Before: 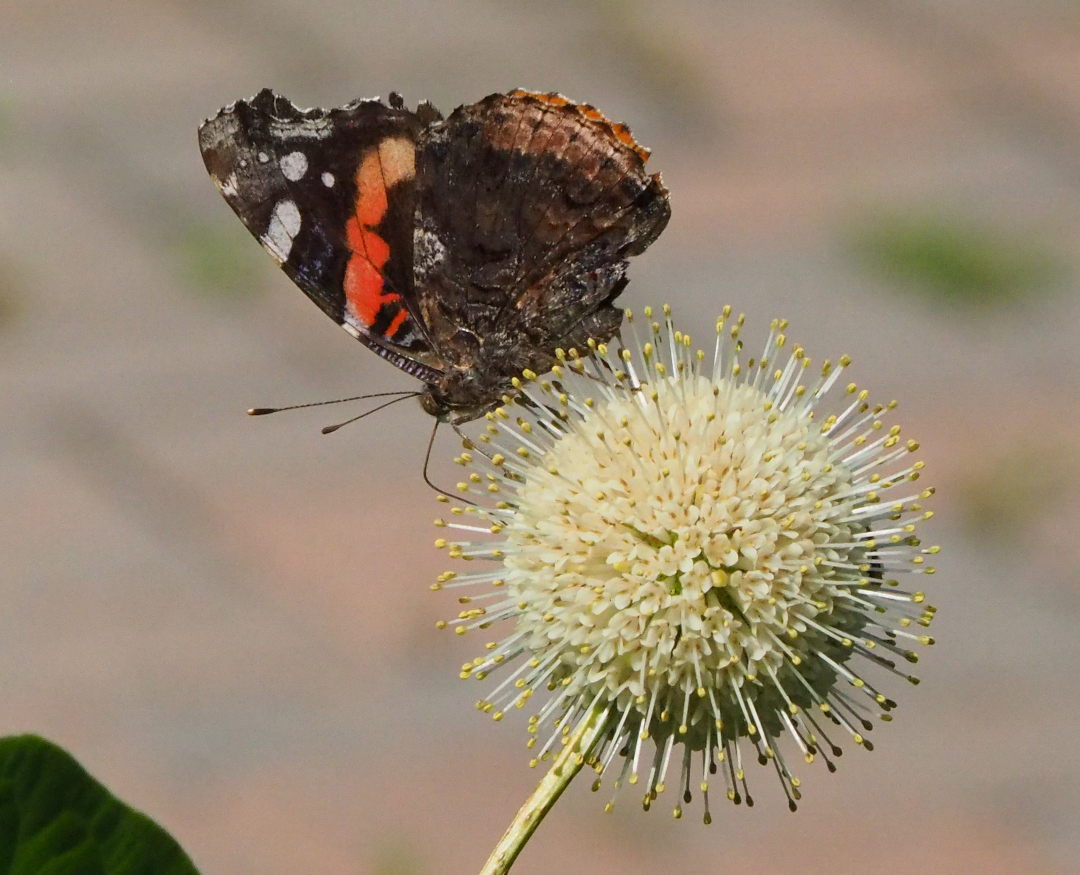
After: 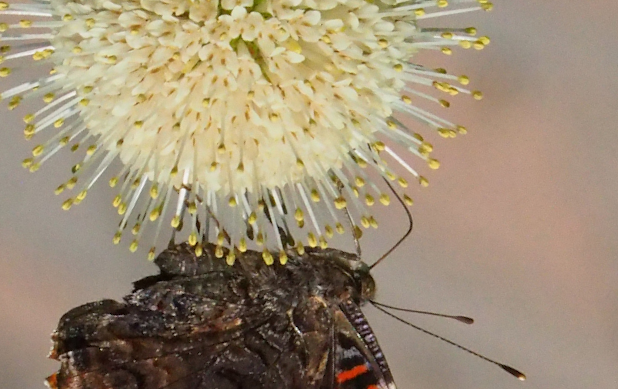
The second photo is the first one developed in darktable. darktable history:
crop and rotate: angle 147.24°, left 9.098%, top 15.608%, right 4.442%, bottom 17.155%
